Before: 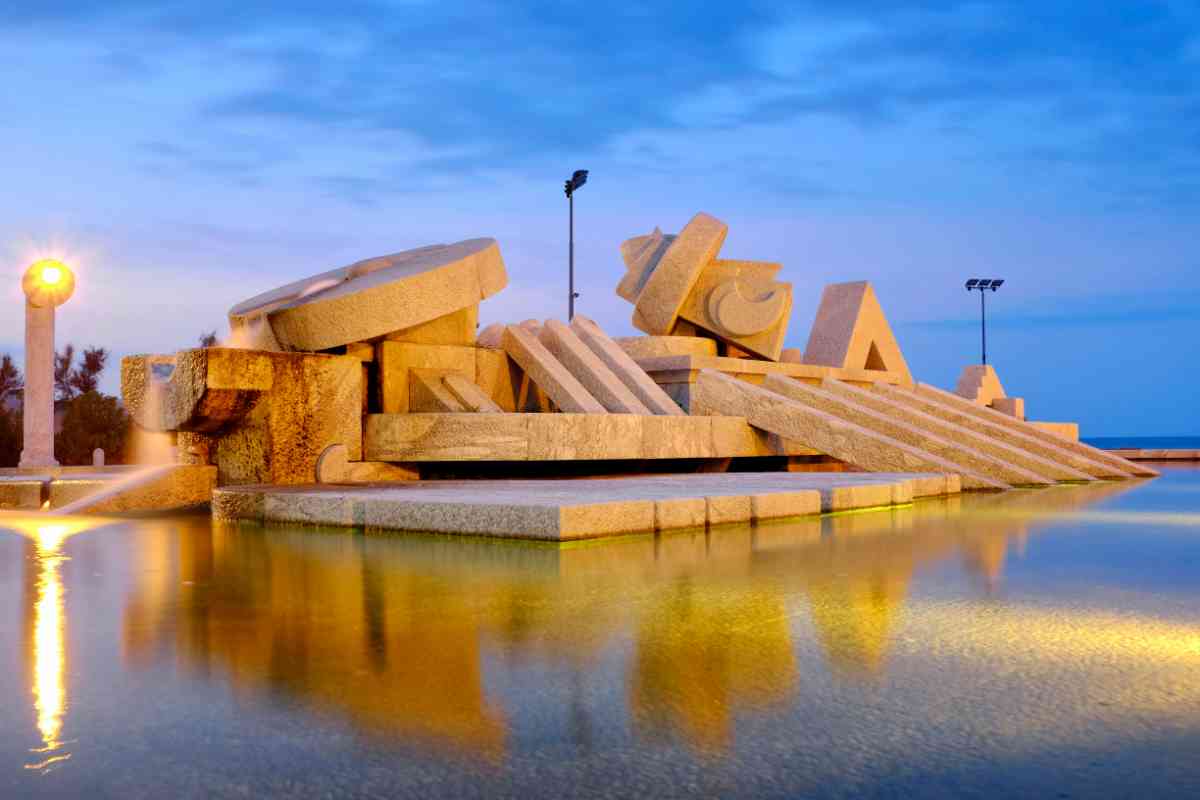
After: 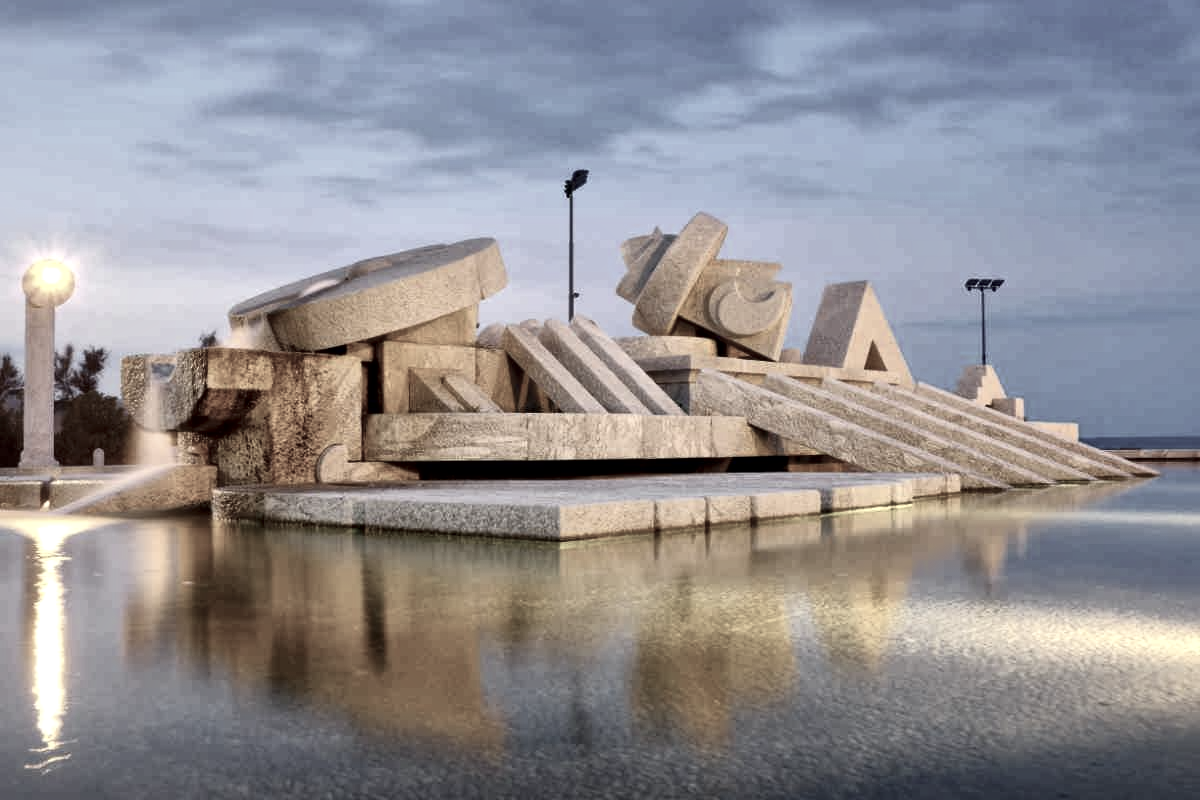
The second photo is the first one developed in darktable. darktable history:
color zones: curves: ch1 [(0, 0.153) (0.143, 0.15) (0.286, 0.151) (0.429, 0.152) (0.571, 0.152) (0.714, 0.151) (0.857, 0.151) (1, 0.153)]
tone curve: curves: ch0 [(0, 0) (0.003, 0.01) (0.011, 0.015) (0.025, 0.023) (0.044, 0.037) (0.069, 0.055) (0.1, 0.08) (0.136, 0.114) (0.177, 0.155) (0.224, 0.201) (0.277, 0.254) (0.335, 0.319) (0.399, 0.387) (0.468, 0.459) (0.543, 0.544) (0.623, 0.634) (0.709, 0.731) (0.801, 0.827) (0.898, 0.921) (1, 1)], color space Lab, independent channels, preserve colors none
local contrast: mode bilateral grid, contrast 25, coarseness 60, detail 151%, midtone range 0.2
